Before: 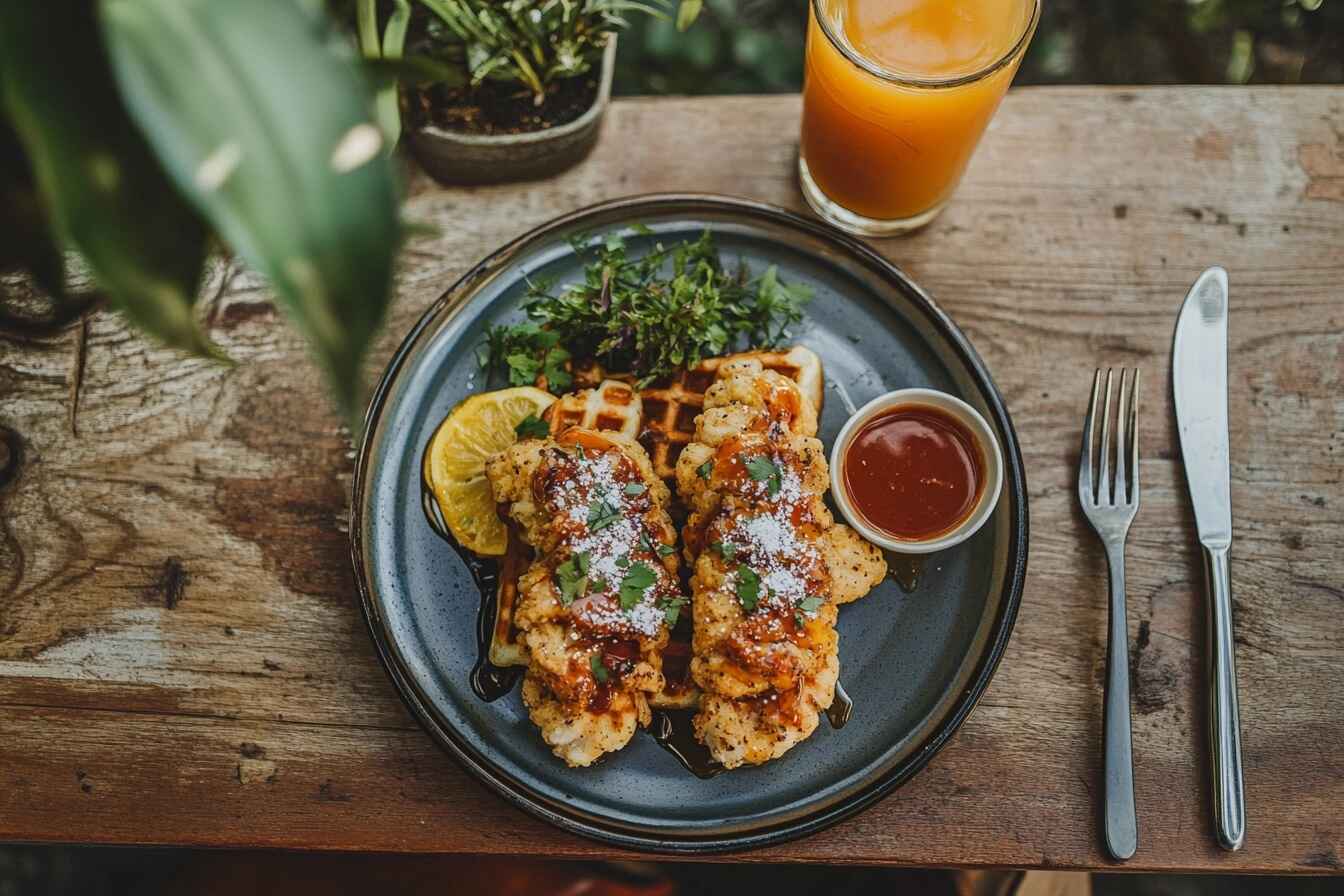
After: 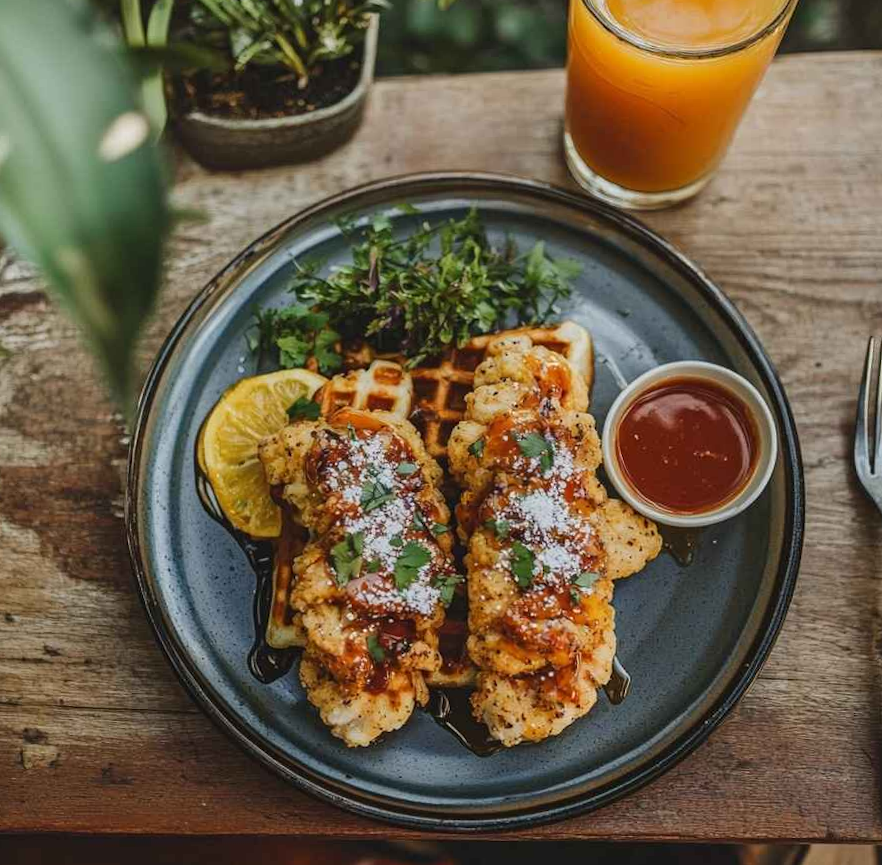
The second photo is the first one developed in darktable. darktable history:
rotate and perspective: rotation -1.32°, lens shift (horizontal) -0.031, crop left 0.015, crop right 0.985, crop top 0.047, crop bottom 0.982
crop and rotate: left 15.754%, right 17.579%
